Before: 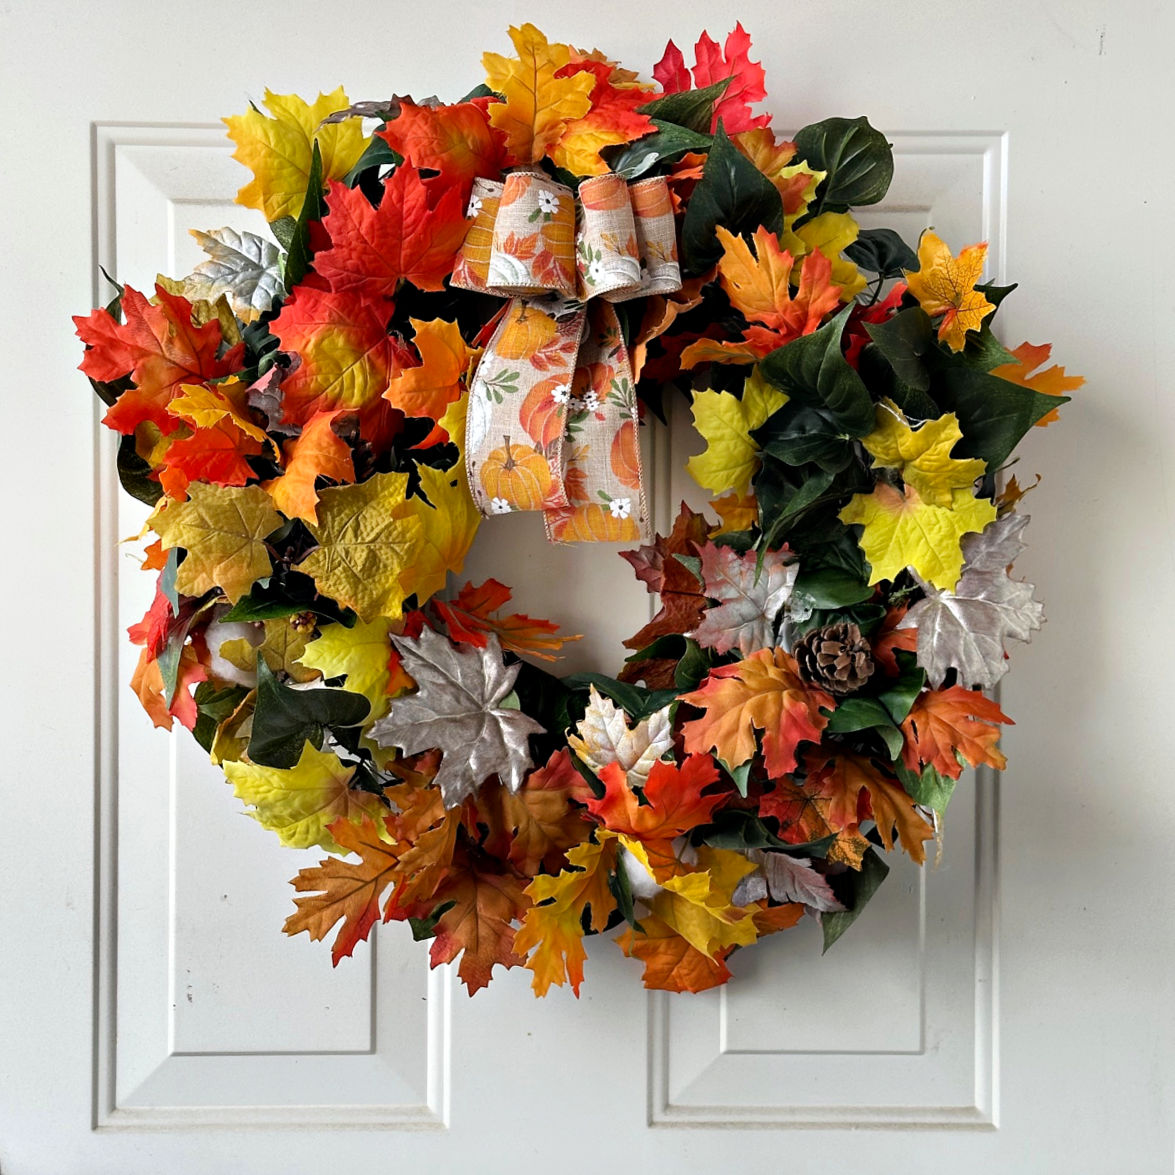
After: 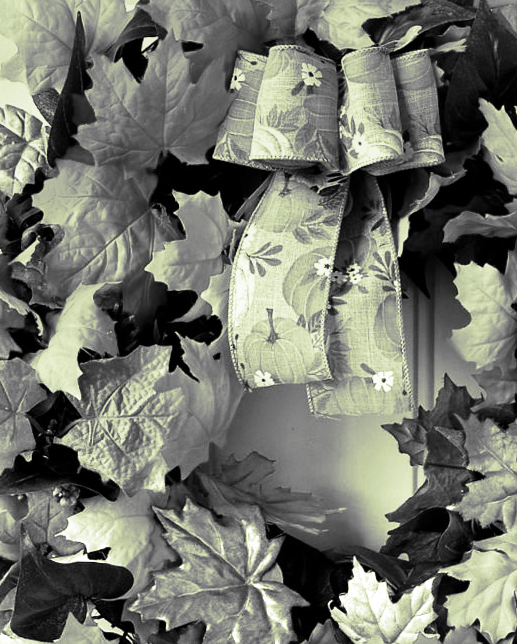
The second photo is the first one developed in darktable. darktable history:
split-toning: shadows › hue 290.82°, shadows › saturation 0.34, highlights › saturation 0.38, balance 0, compress 50%
monochrome: on, module defaults
graduated density: on, module defaults
crop: left 20.248%, top 10.86%, right 35.675%, bottom 34.321%
white balance: red 1.467, blue 0.684
contrast brightness saturation: contrast 0.14
